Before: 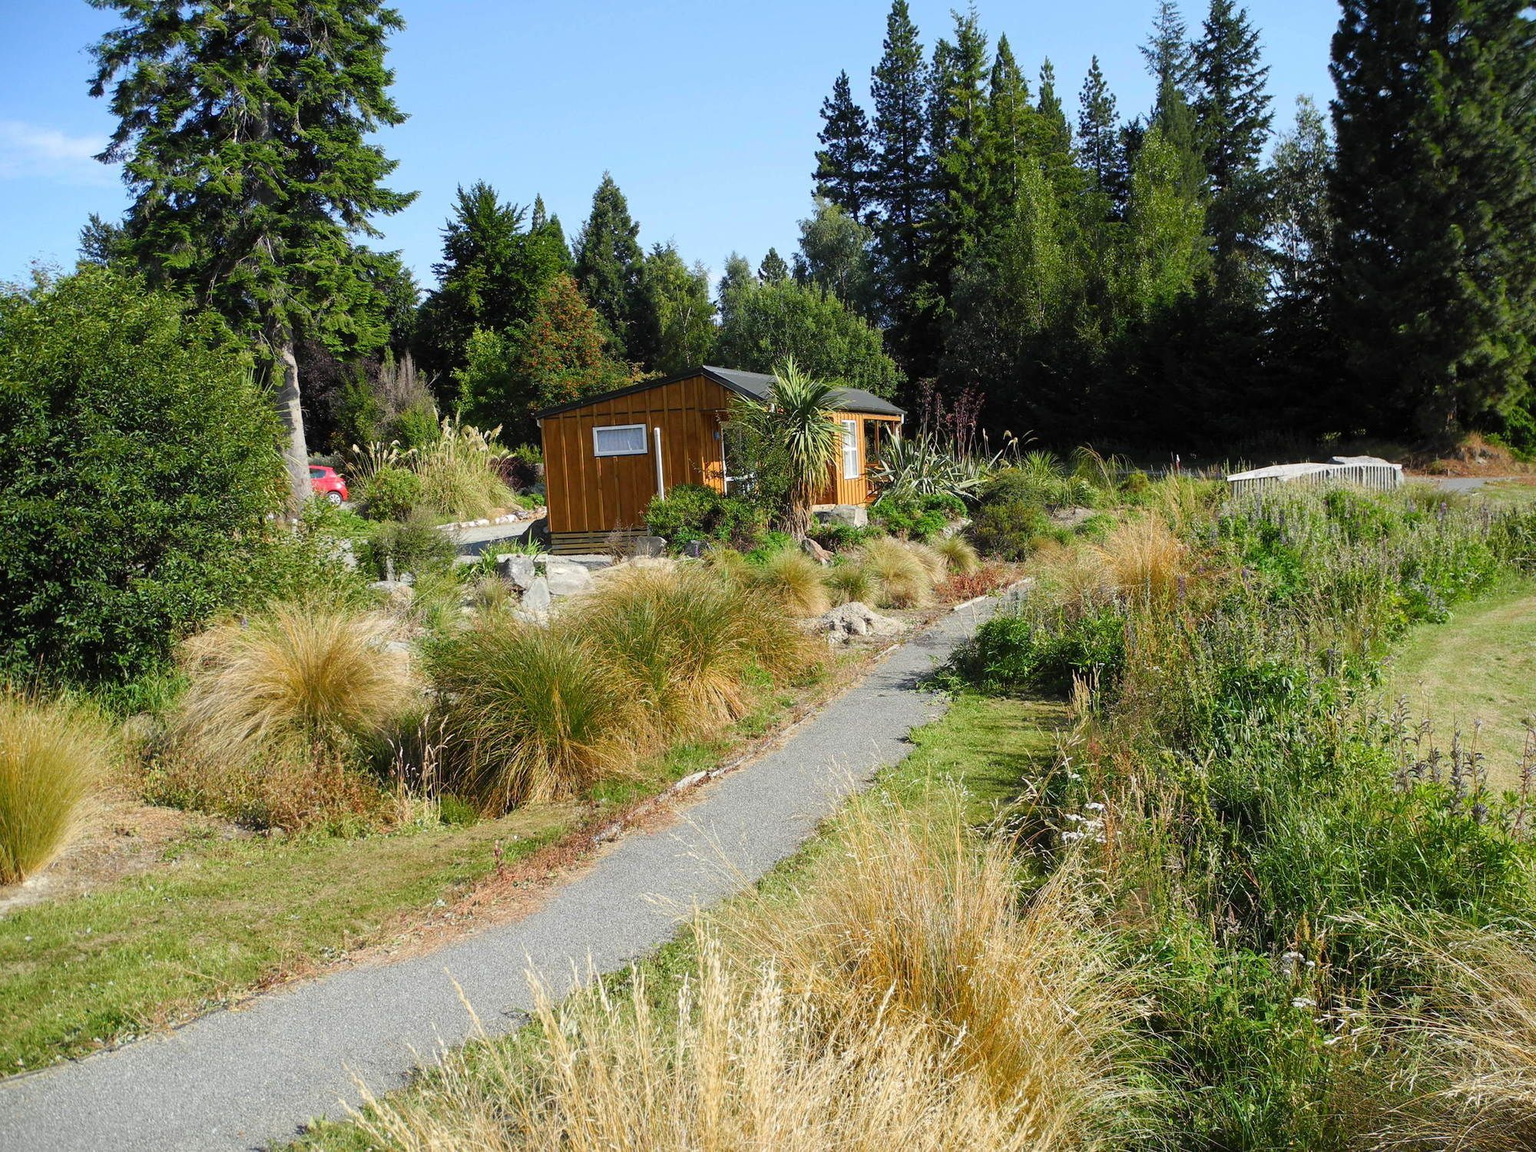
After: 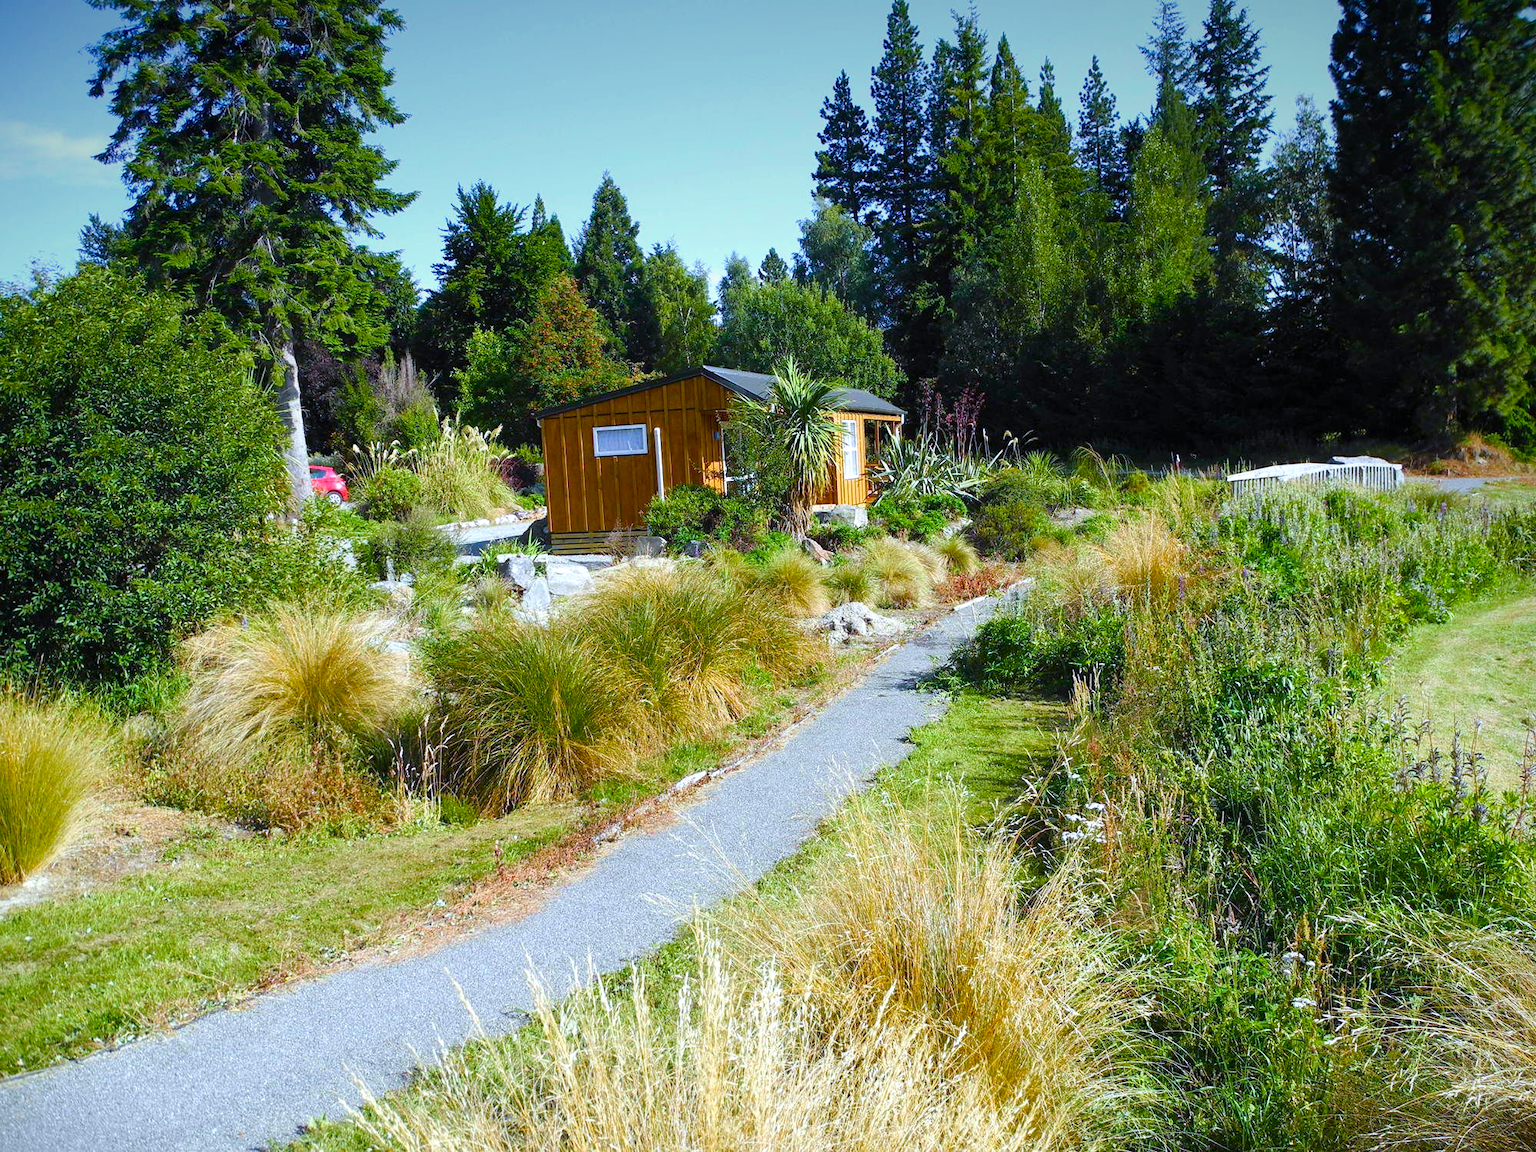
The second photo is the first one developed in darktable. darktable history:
tone equalizer: on, module defaults
exposure: exposure 0.367 EV, compensate highlight preservation false
color balance rgb: perceptual saturation grading › global saturation 35%, perceptual saturation grading › highlights -25%, perceptual saturation grading › shadows 50%
white balance: red 0.926, green 1.003, blue 1.133
velvia: strength 15%
vignetting: fall-off start 97.52%, fall-off radius 100%, brightness -0.574, saturation 0, center (-0.027, 0.404), width/height ratio 1.368, unbound false
